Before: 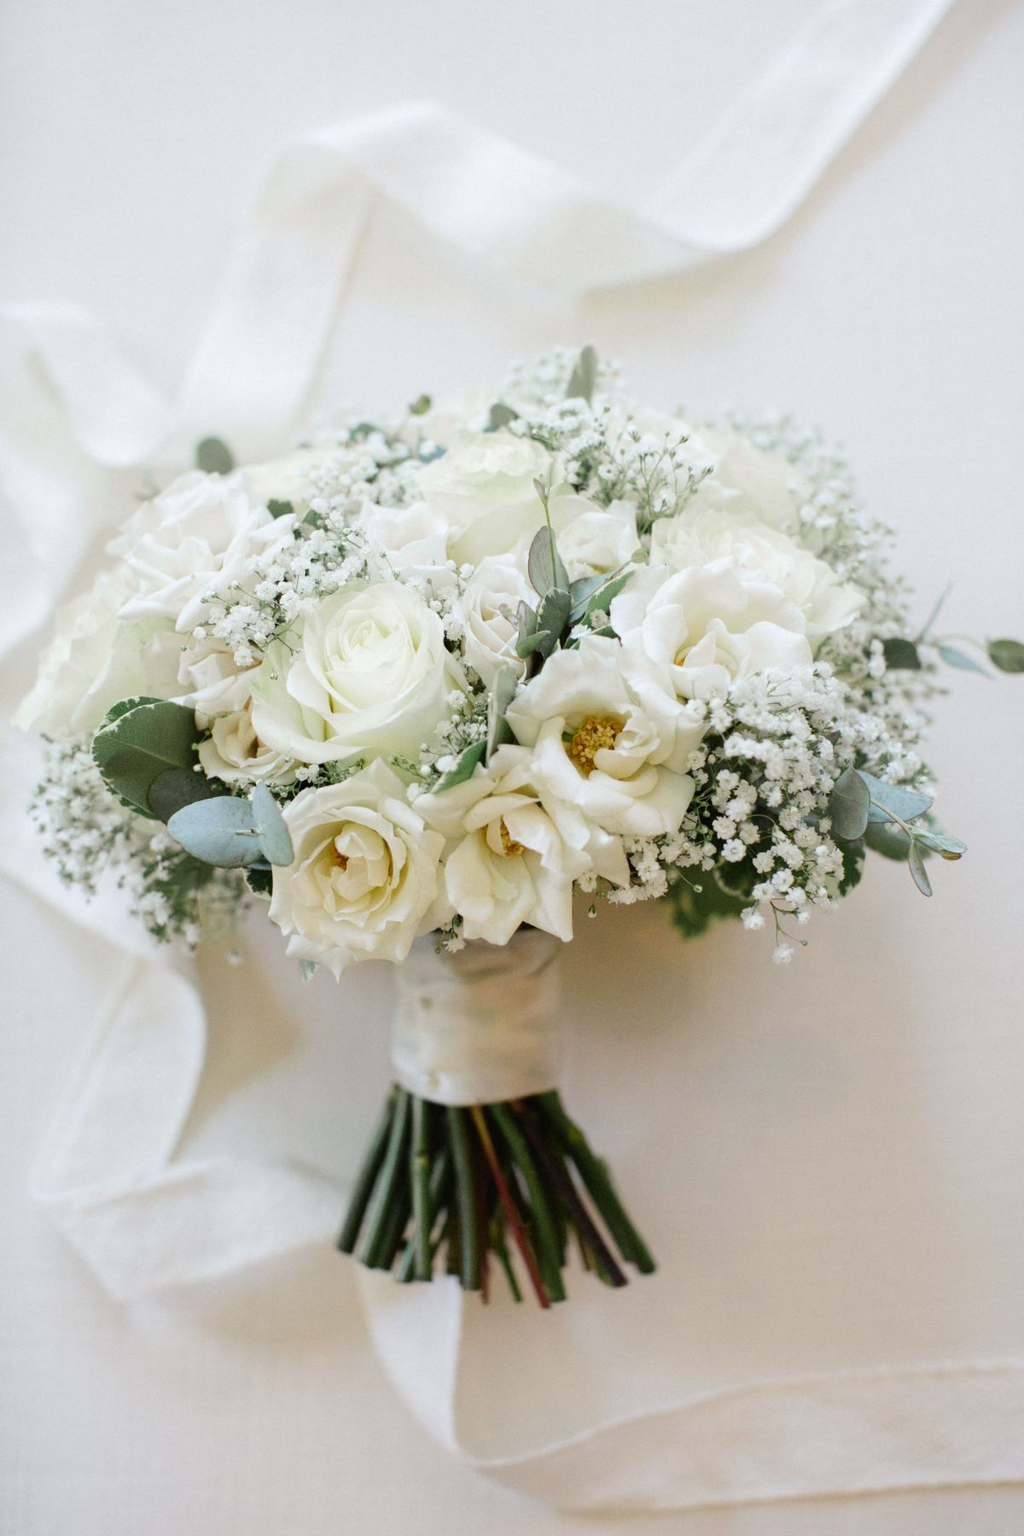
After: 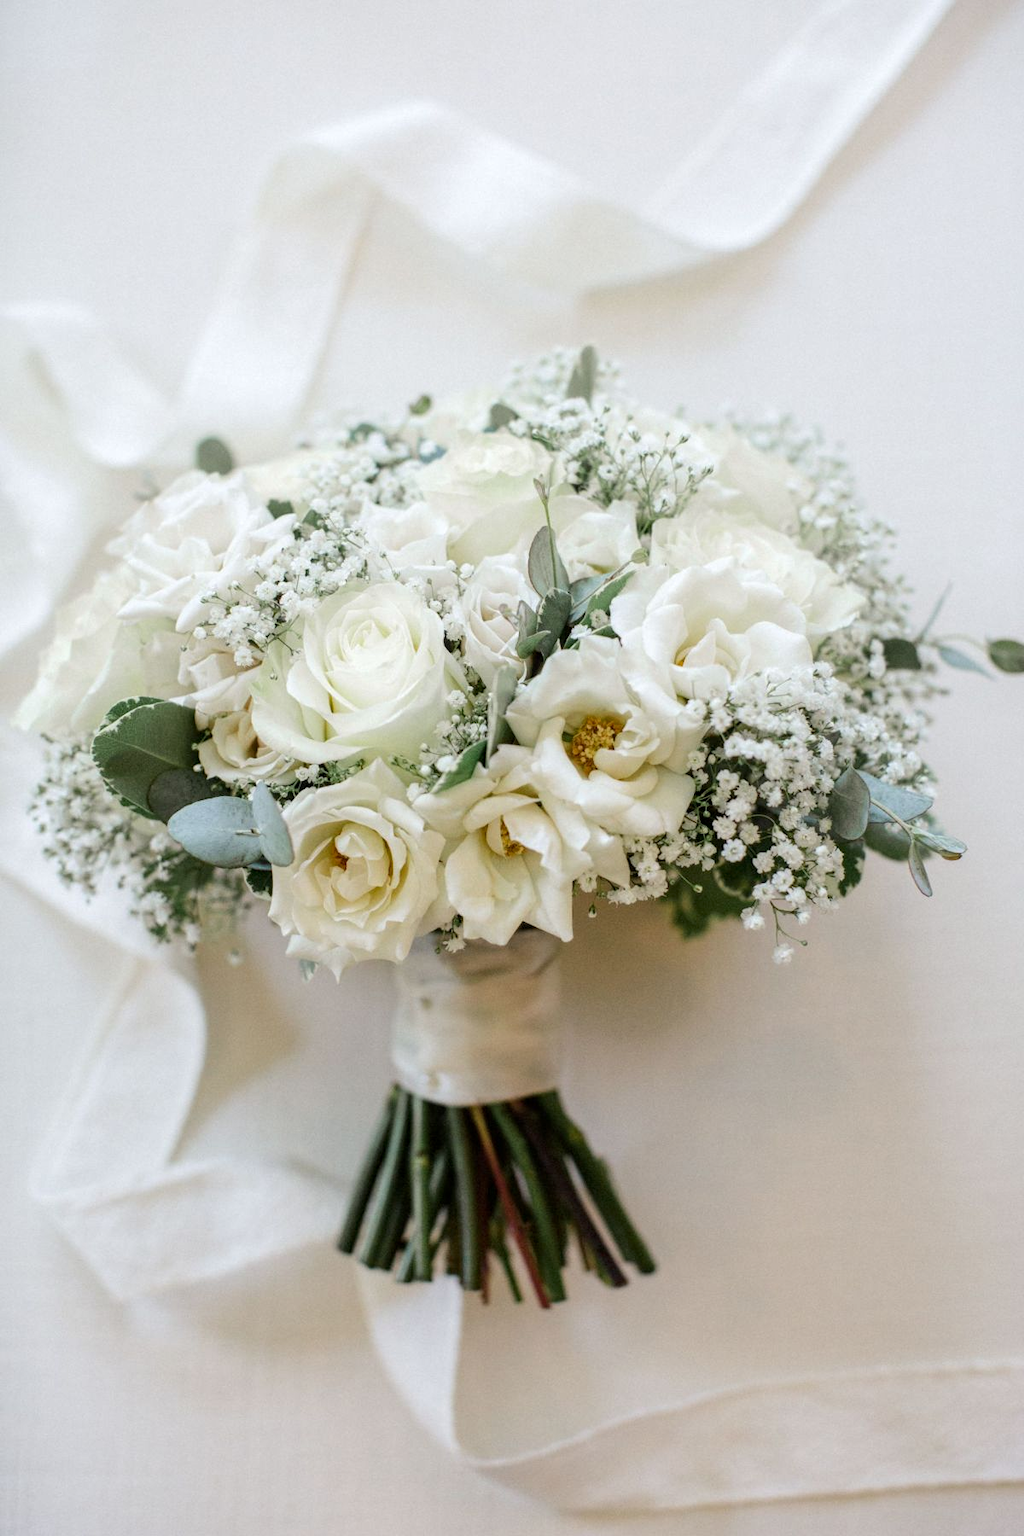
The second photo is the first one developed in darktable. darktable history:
color correction: saturation 0.98
local contrast: on, module defaults
